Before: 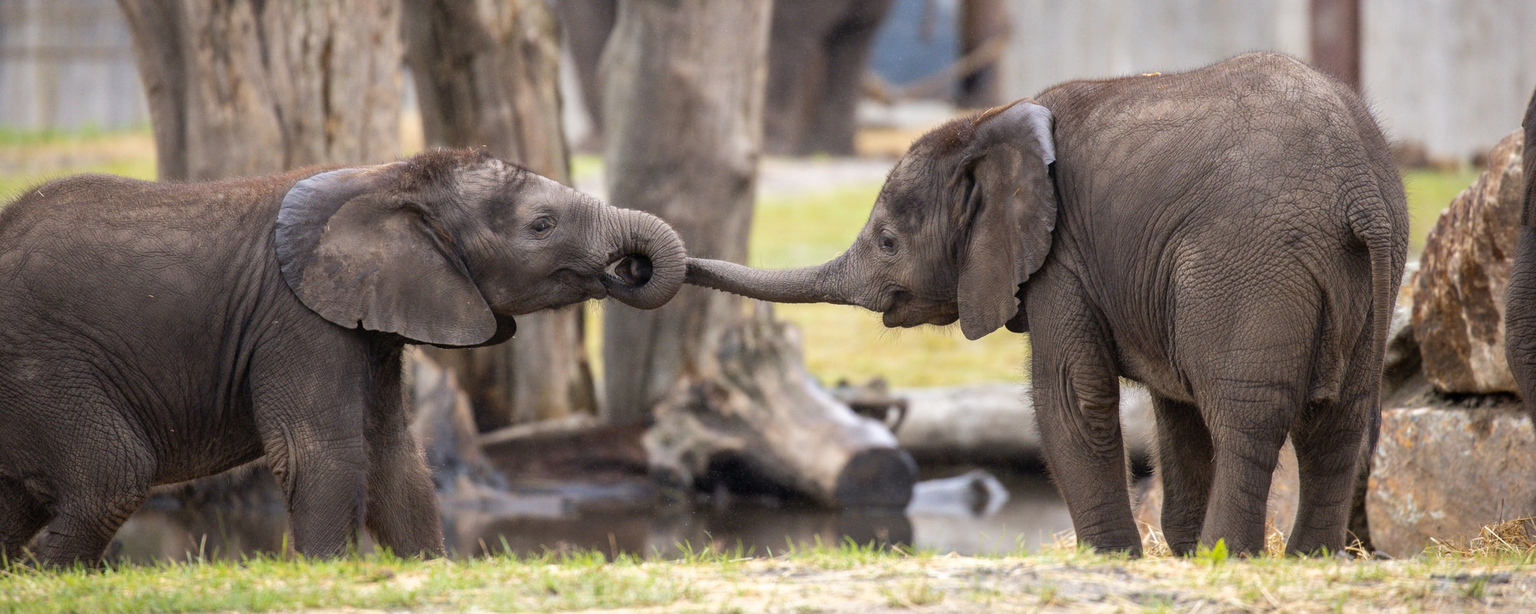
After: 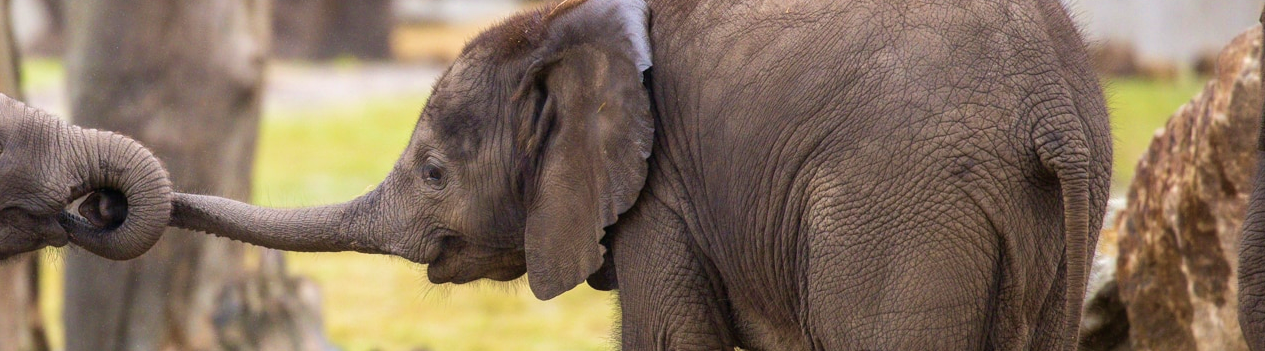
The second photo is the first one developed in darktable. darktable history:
crop: left 36.107%, top 17.966%, right 0.602%, bottom 38.082%
velvia: strength 44.71%
